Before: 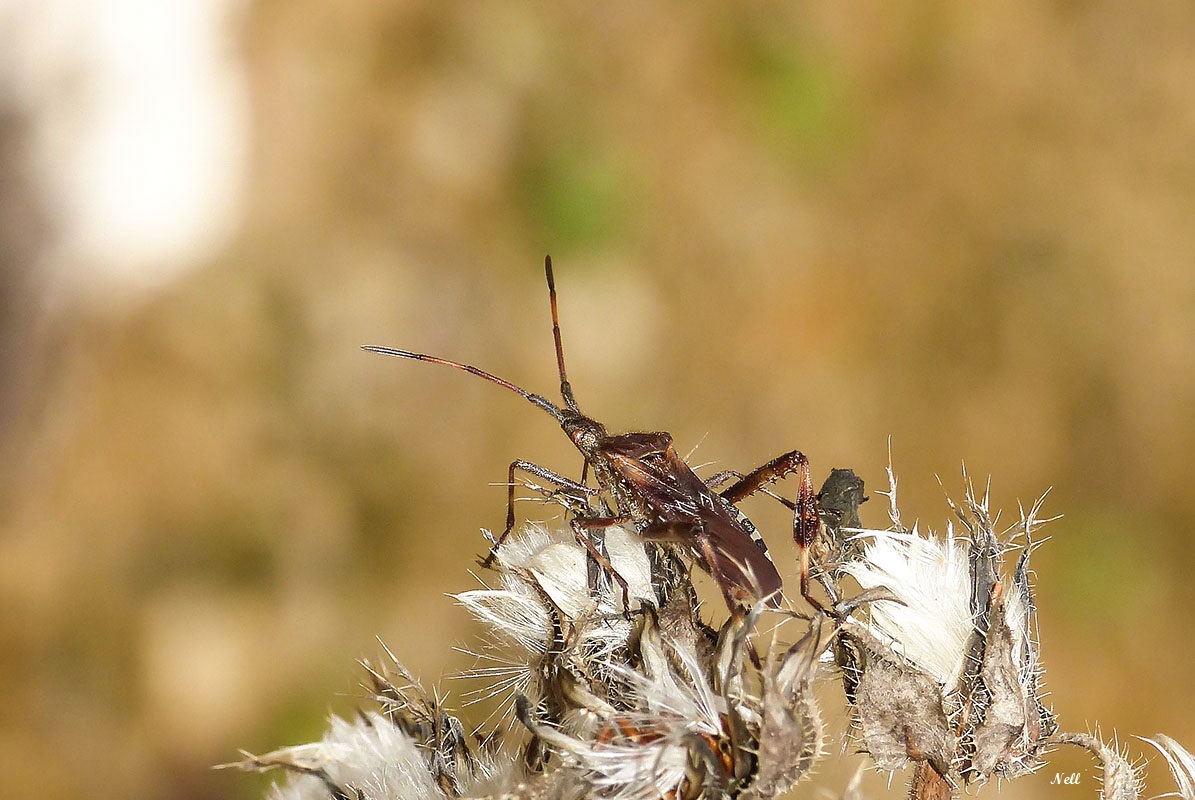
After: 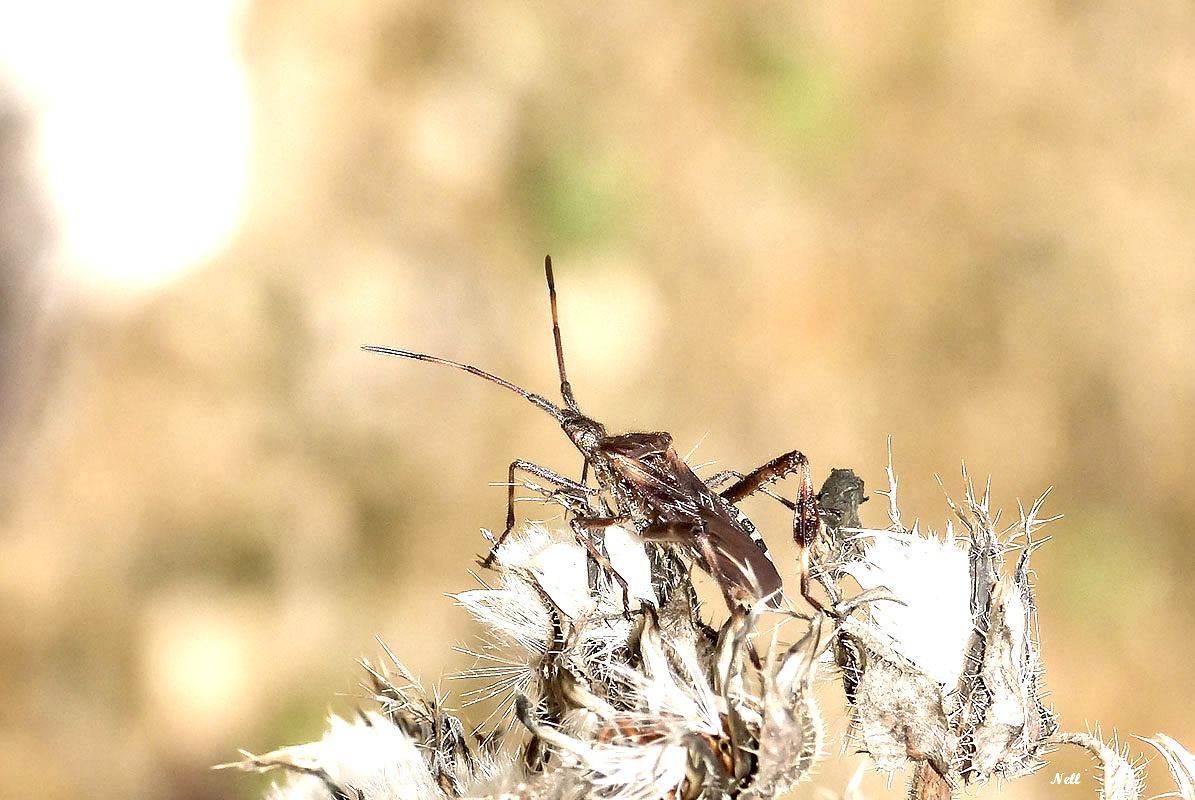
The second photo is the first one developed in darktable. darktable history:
tone equalizer: on, module defaults
exposure: black level correction 0.008, exposure 0.979 EV, compensate highlight preservation false
contrast brightness saturation: contrast 0.1, saturation -0.36
